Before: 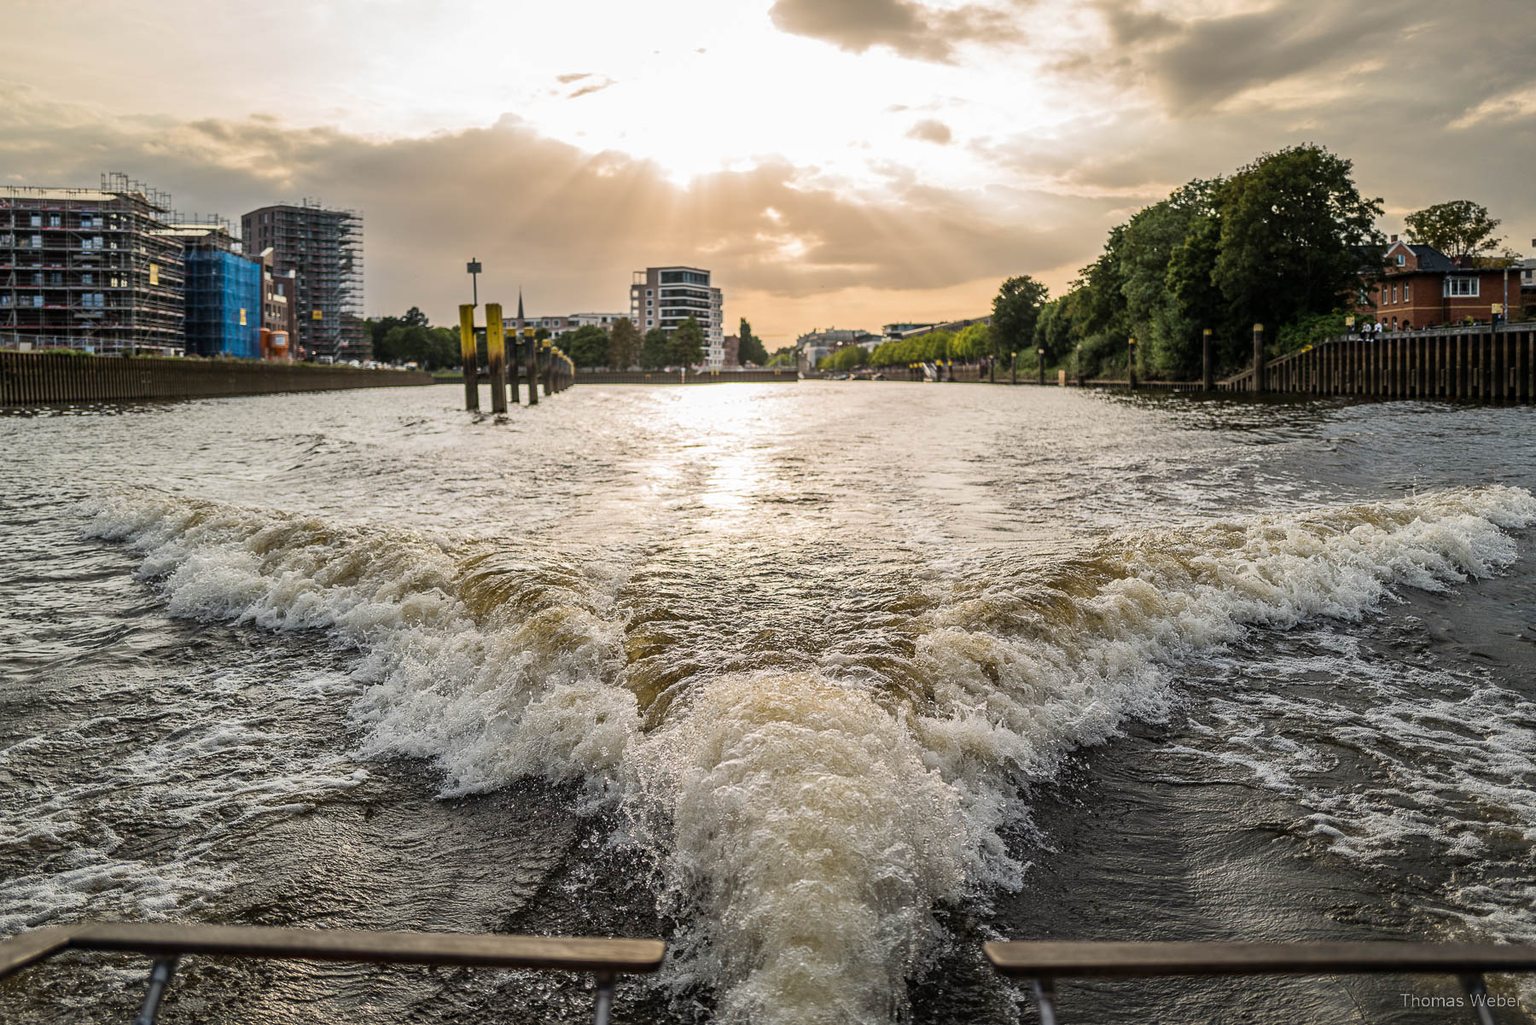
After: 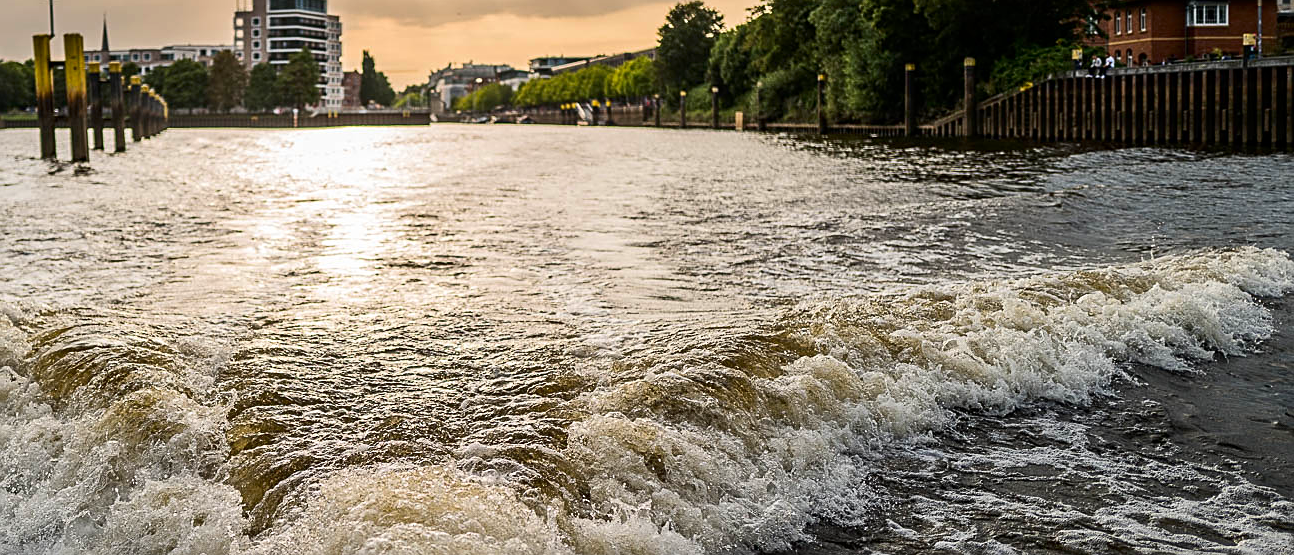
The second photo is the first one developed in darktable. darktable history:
sharpen: radius 1.947
contrast brightness saturation: contrast 0.129, brightness -0.046, saturation 0.158
crop and rotate: left 28.056%, top 26.885%, bottom 26.855%
